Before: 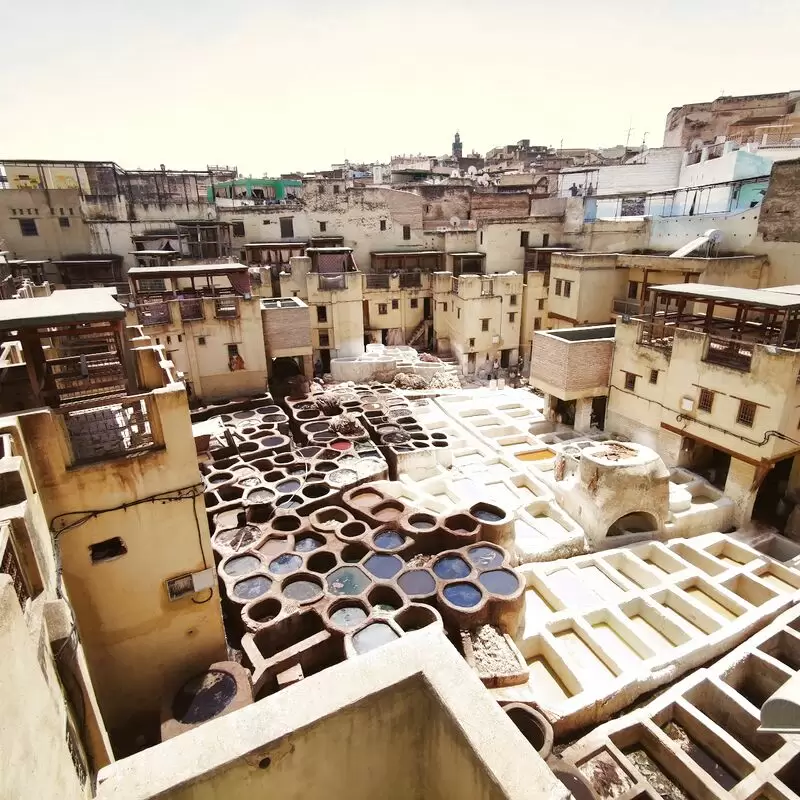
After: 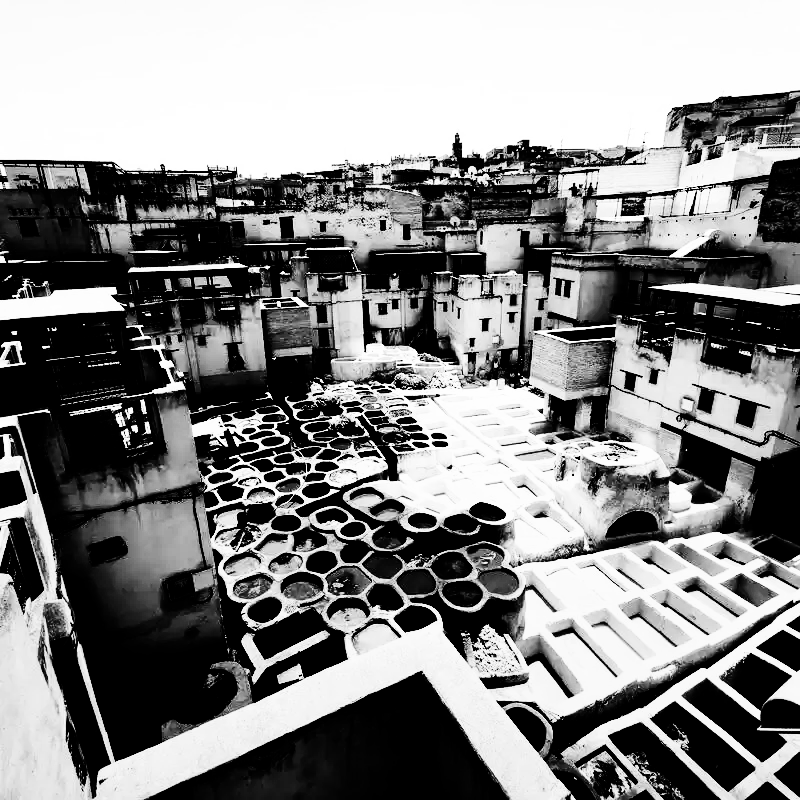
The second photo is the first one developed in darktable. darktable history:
exposure: compensate highlight preservation false
rgb curve: curves: ch0 [(0, 0) (0.078, 0.051) (0.929, 0.956) (1, 1)], compensate middle gray true
contrast brightness saturation: contrast 0.77, brightness -1, saturation 1
graduated density: rotation -180°, offset 24.95
monochrome: on, module defaults
rgb levels: mode RGB, independent channels, levels [[0, 0.5, 1], [0, 0.521, 1], [0, 0.536, 1]]
color zones: curves: ch1 [(0, 0.153) (0.143, 0.15) (0.286, 0.151) (0.429, 0.152) (0.571, 0.152) (0.714, 0.151) (0.857, 0.151) (1, 0.153)]
